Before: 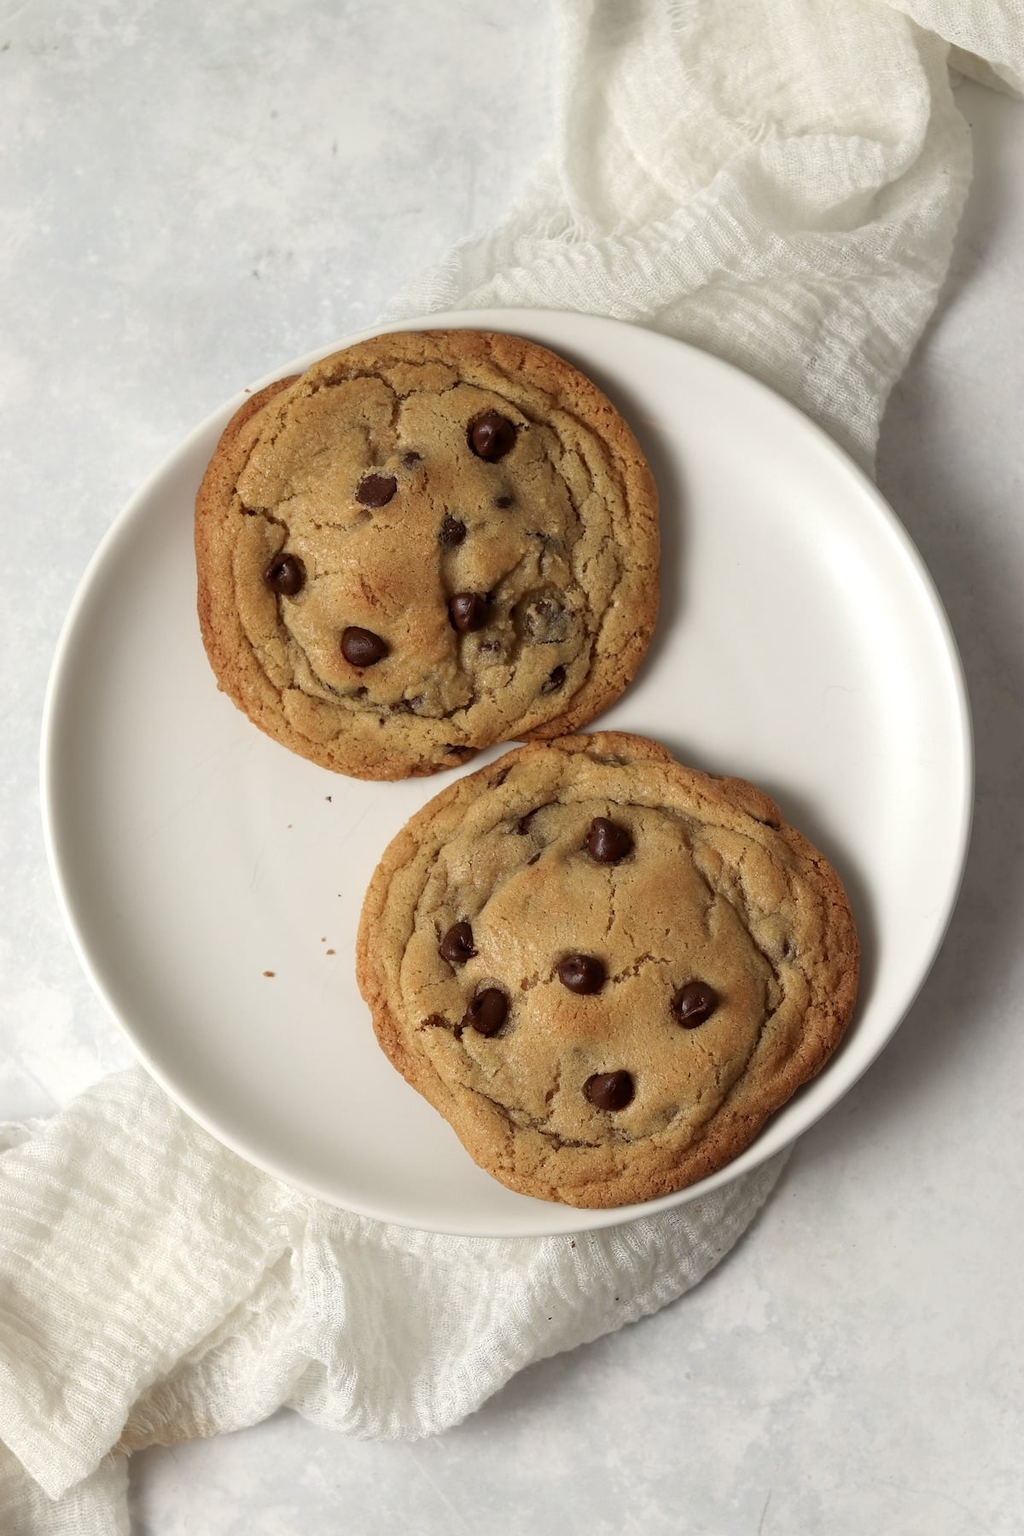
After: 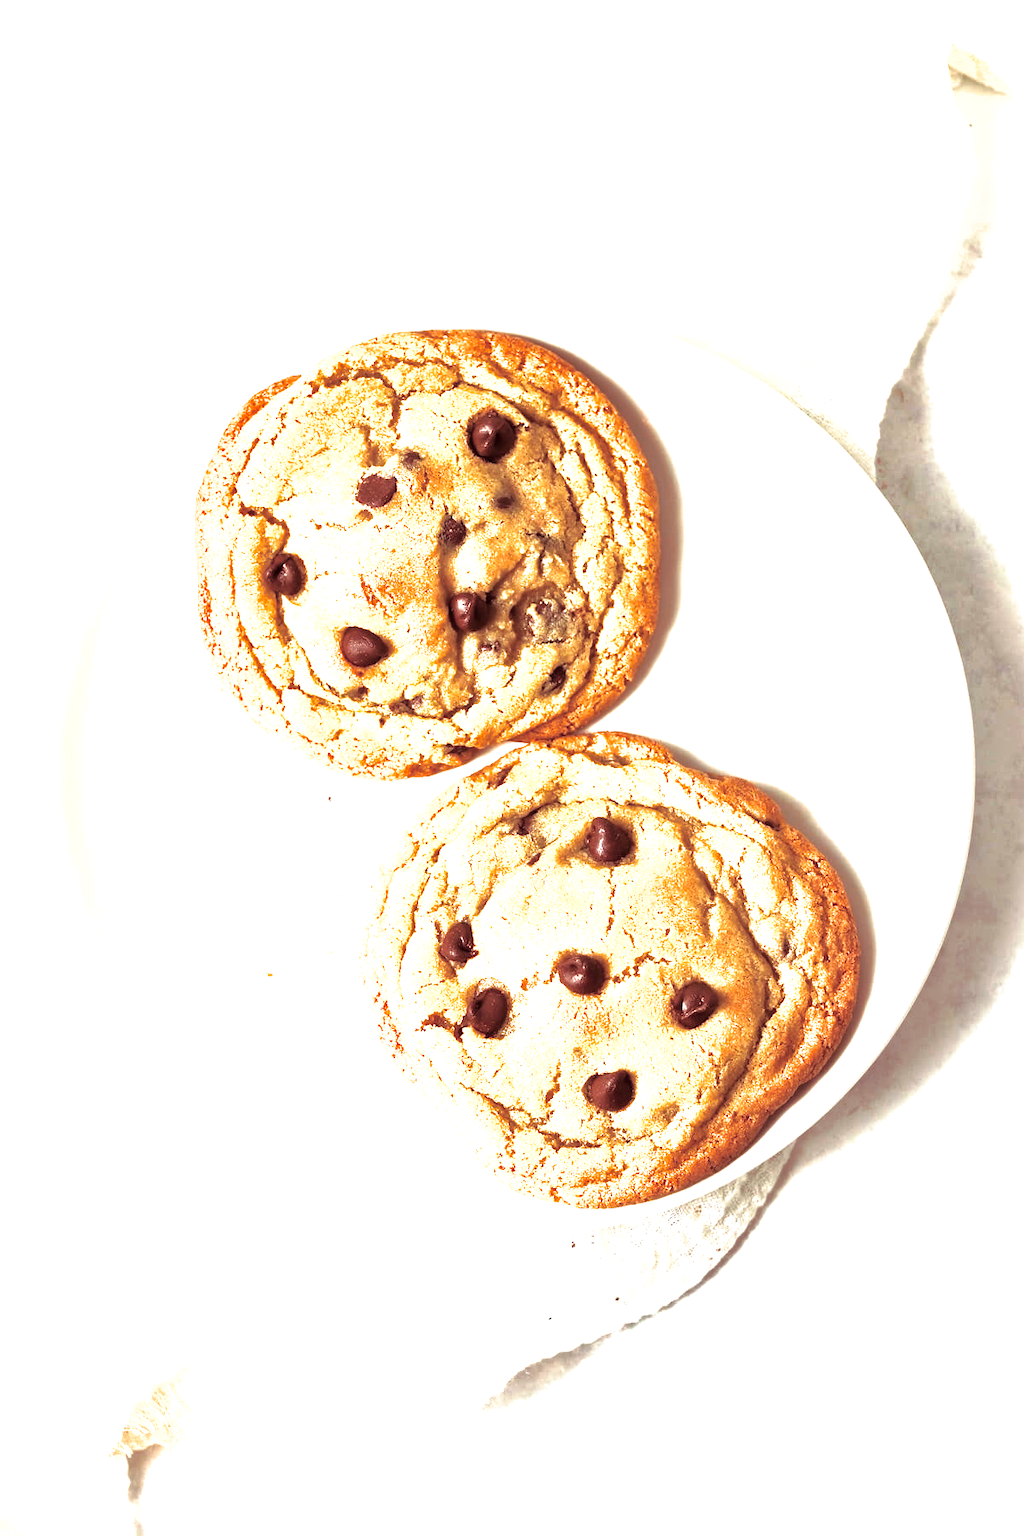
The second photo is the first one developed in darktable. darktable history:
exposure: black level correction 0, exposure 2.327 EV, compensate exposure bias true, compensate highlight preservation false
shadows and highlights: shadows 10, white point adjustment 1, highlights -40
split-toning: on, module defaults
local contrast: mode bilateral grid, contrast 20, coarseness 20, detail 150%, midtone range 0.2
